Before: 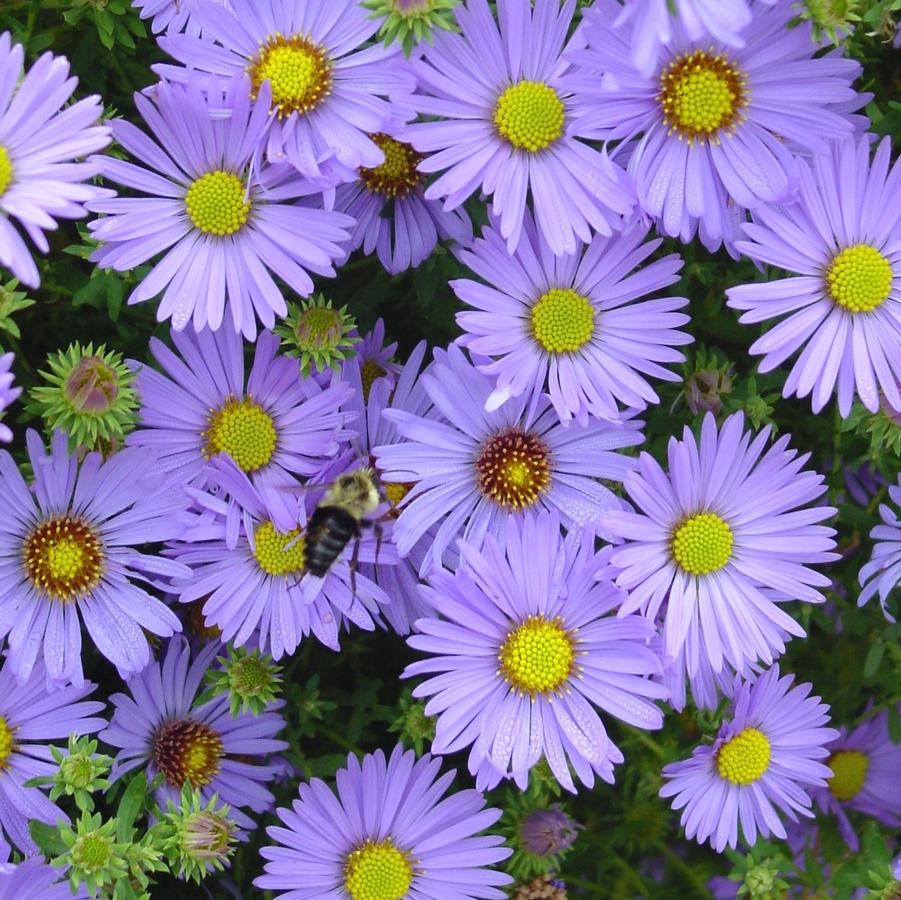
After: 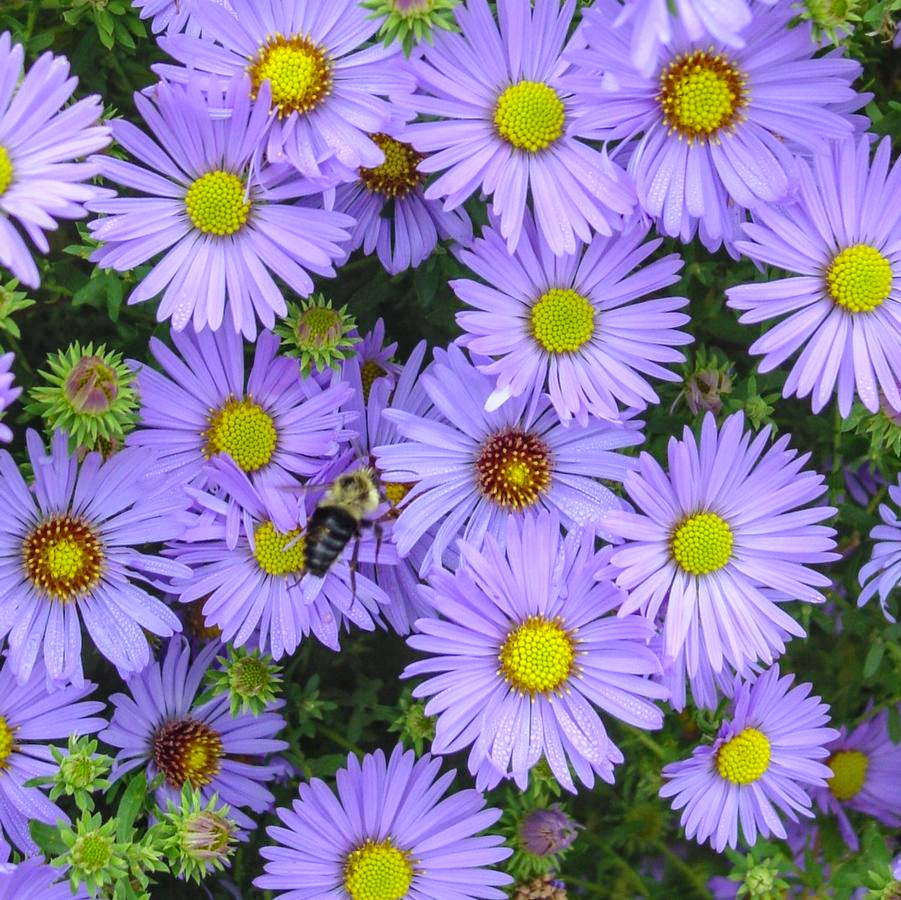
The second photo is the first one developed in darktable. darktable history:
local contrast: highlights 0%, shadows 0%, detail 133%
contrast brightness saturation: contrast 0.03, brightness 0.06, saturation 0.13
